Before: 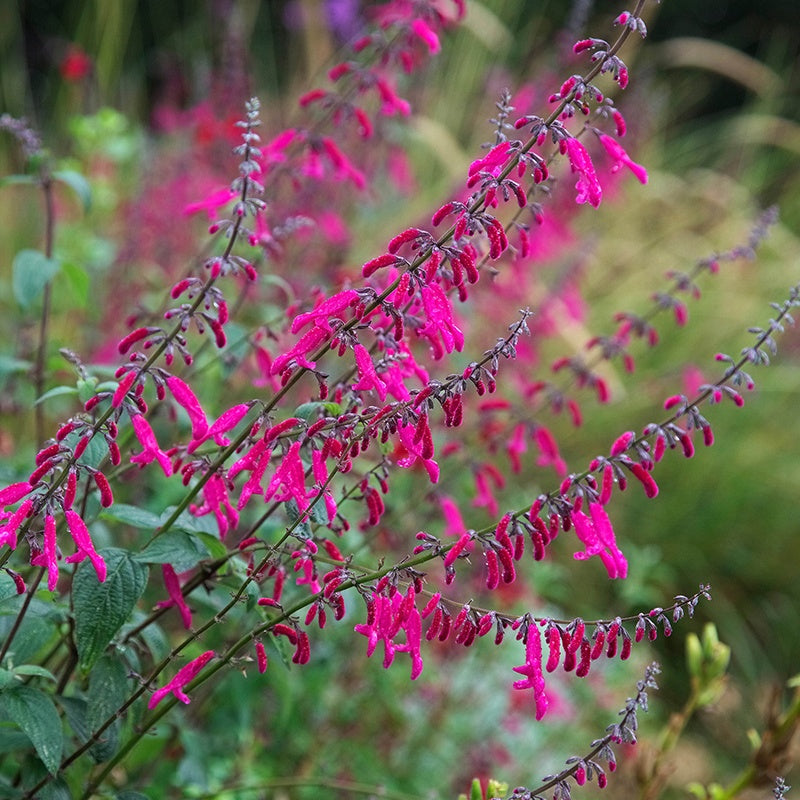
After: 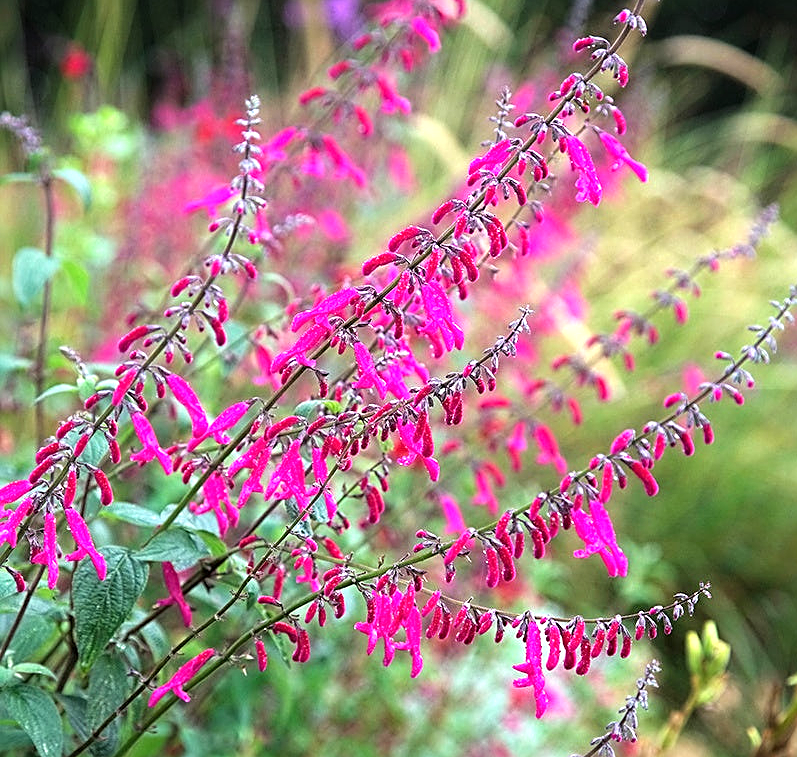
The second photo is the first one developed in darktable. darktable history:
tone equalizer: -8 EV -0.749 EV, -7 EV -0.71 EV, -6 EV -0.608 EV, -5 EV -0.413 EV, -3 EV 0.372 EV, -2 EV 0.6 EV, -1 EV 0.676 EV, +0 EV 0.74 EV, mask exposure compensation -0.489 EV
crop: top 0.256%, right 0.261%, bottom 5.074%
exposure: exposure 0.493 EV, compensate highlight preservation false
sharpen: on, module defaults
